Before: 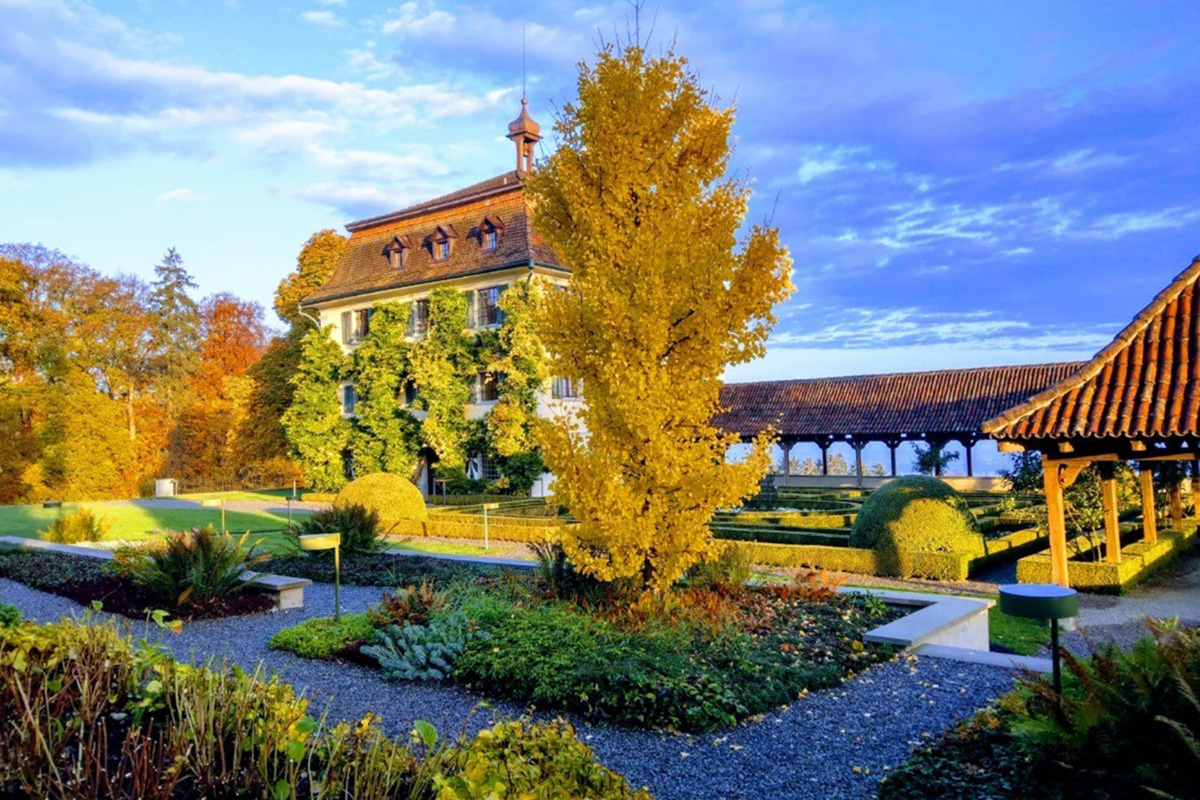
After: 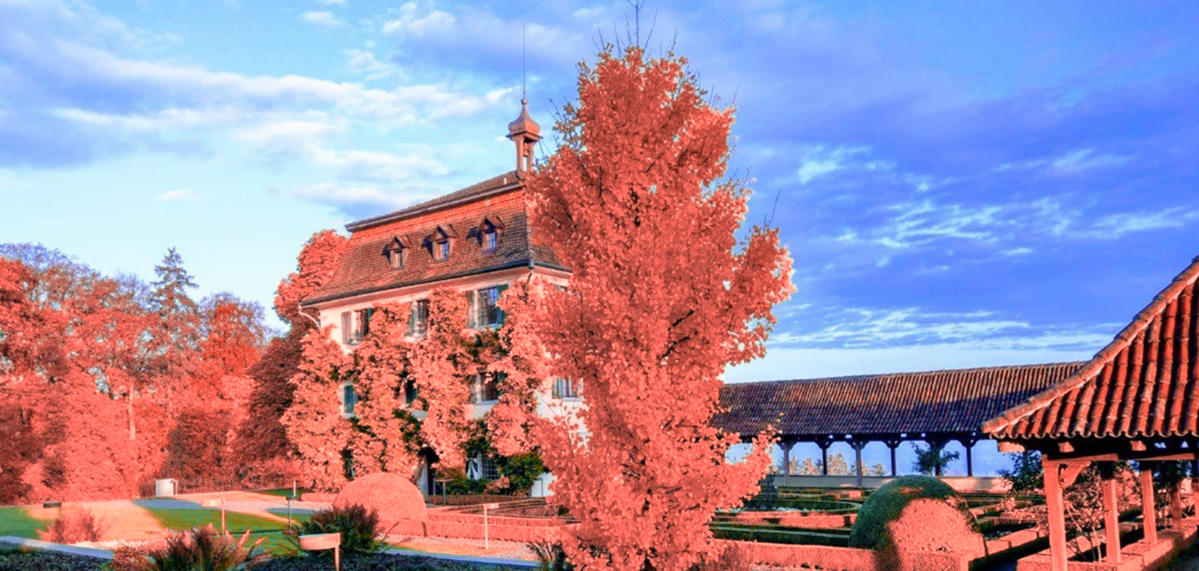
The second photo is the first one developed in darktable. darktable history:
color zones: curves: ch2 [(0, 0.5) (0.084, 0.497) (0.323, 0.335) (0.4, 0.497) (1, 0.5)], process mode strong
tone equalizer: on, module defaults
crop: bottom 28.576%
